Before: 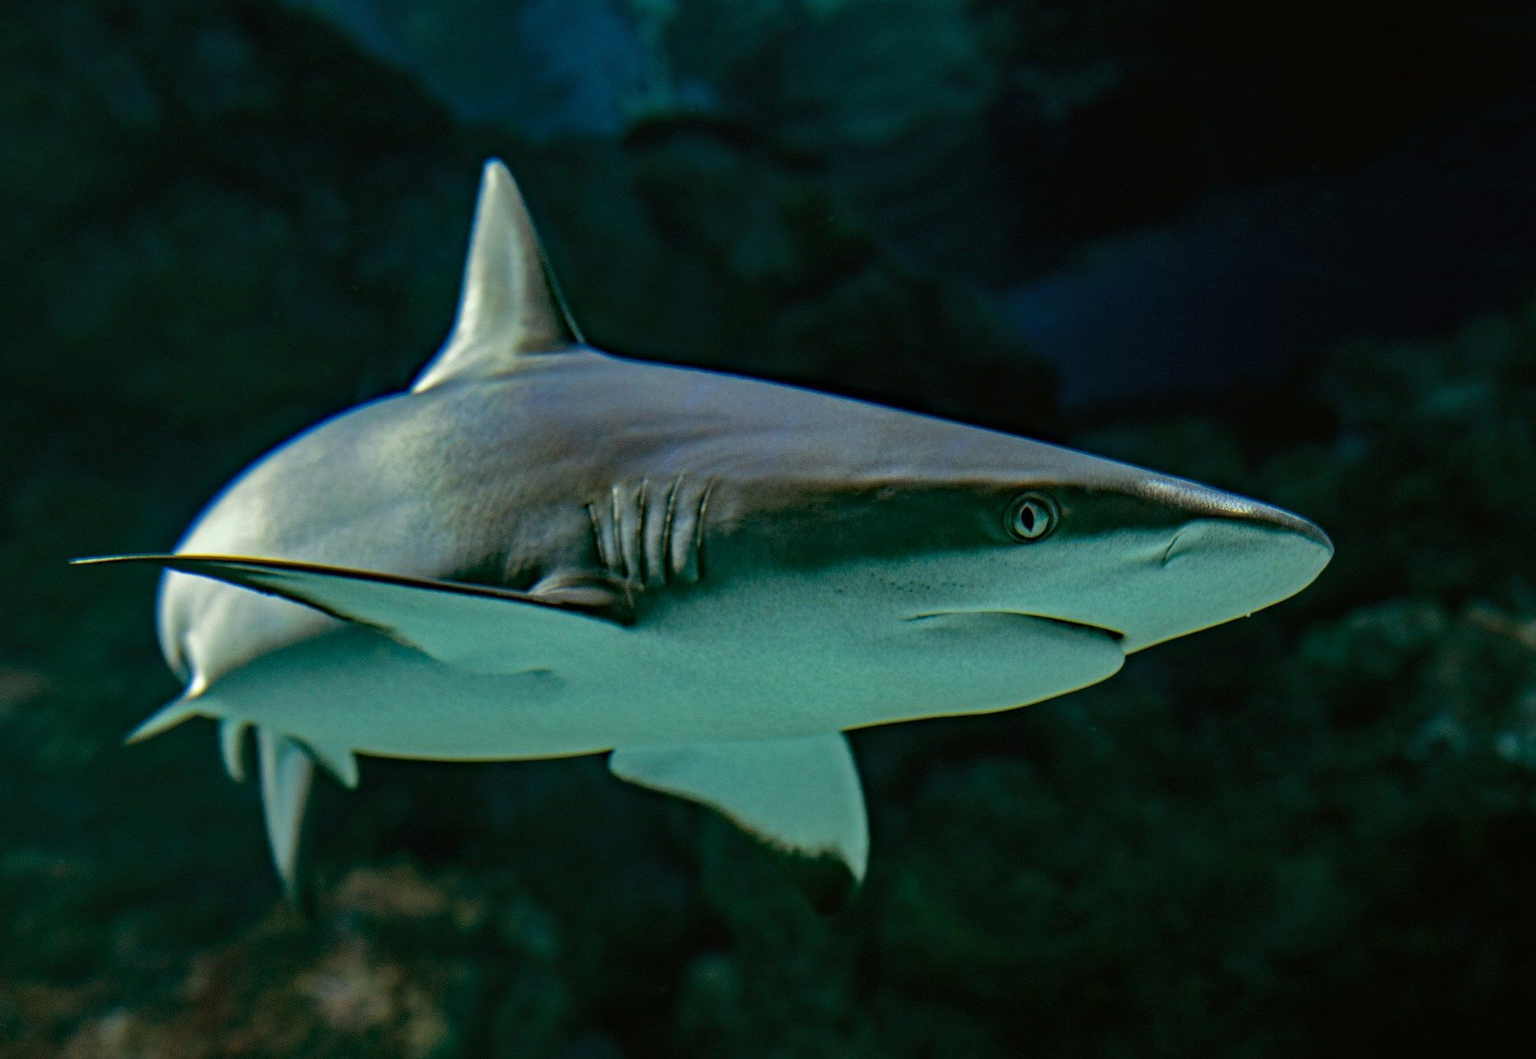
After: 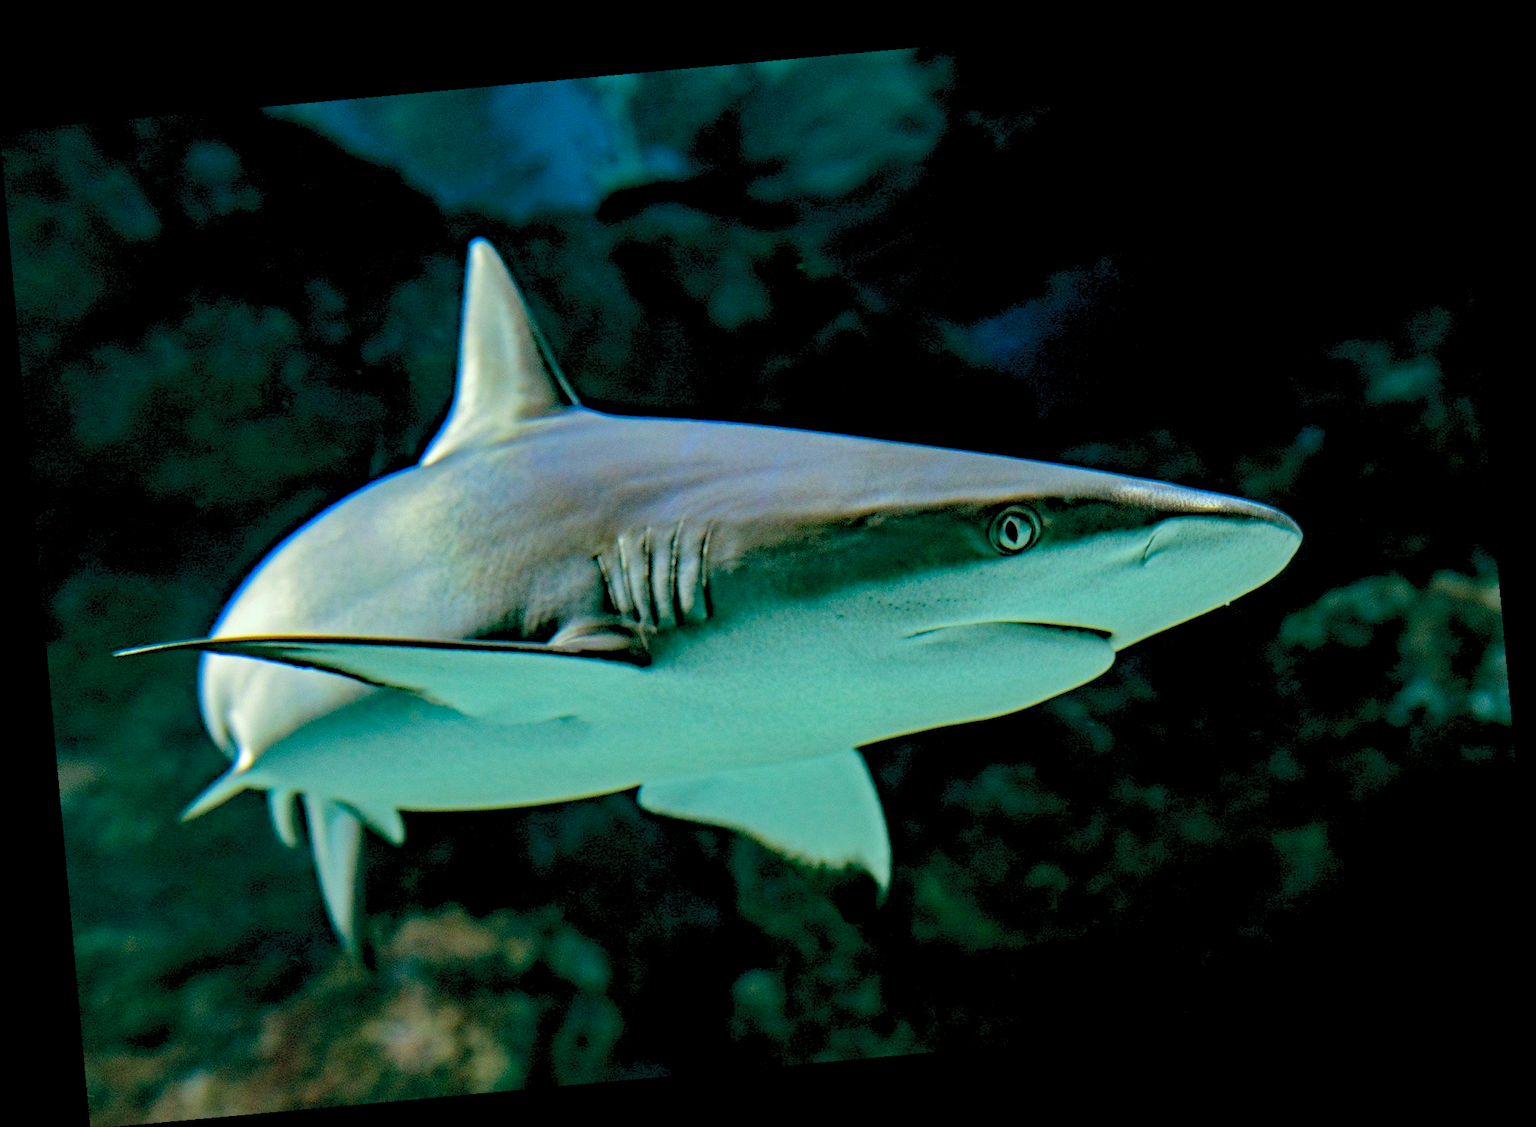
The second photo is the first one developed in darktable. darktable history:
levels: levels [0.072, 0.414, 0.976]
rotate and perspective: rotation -5.2°, automatic cropping off
